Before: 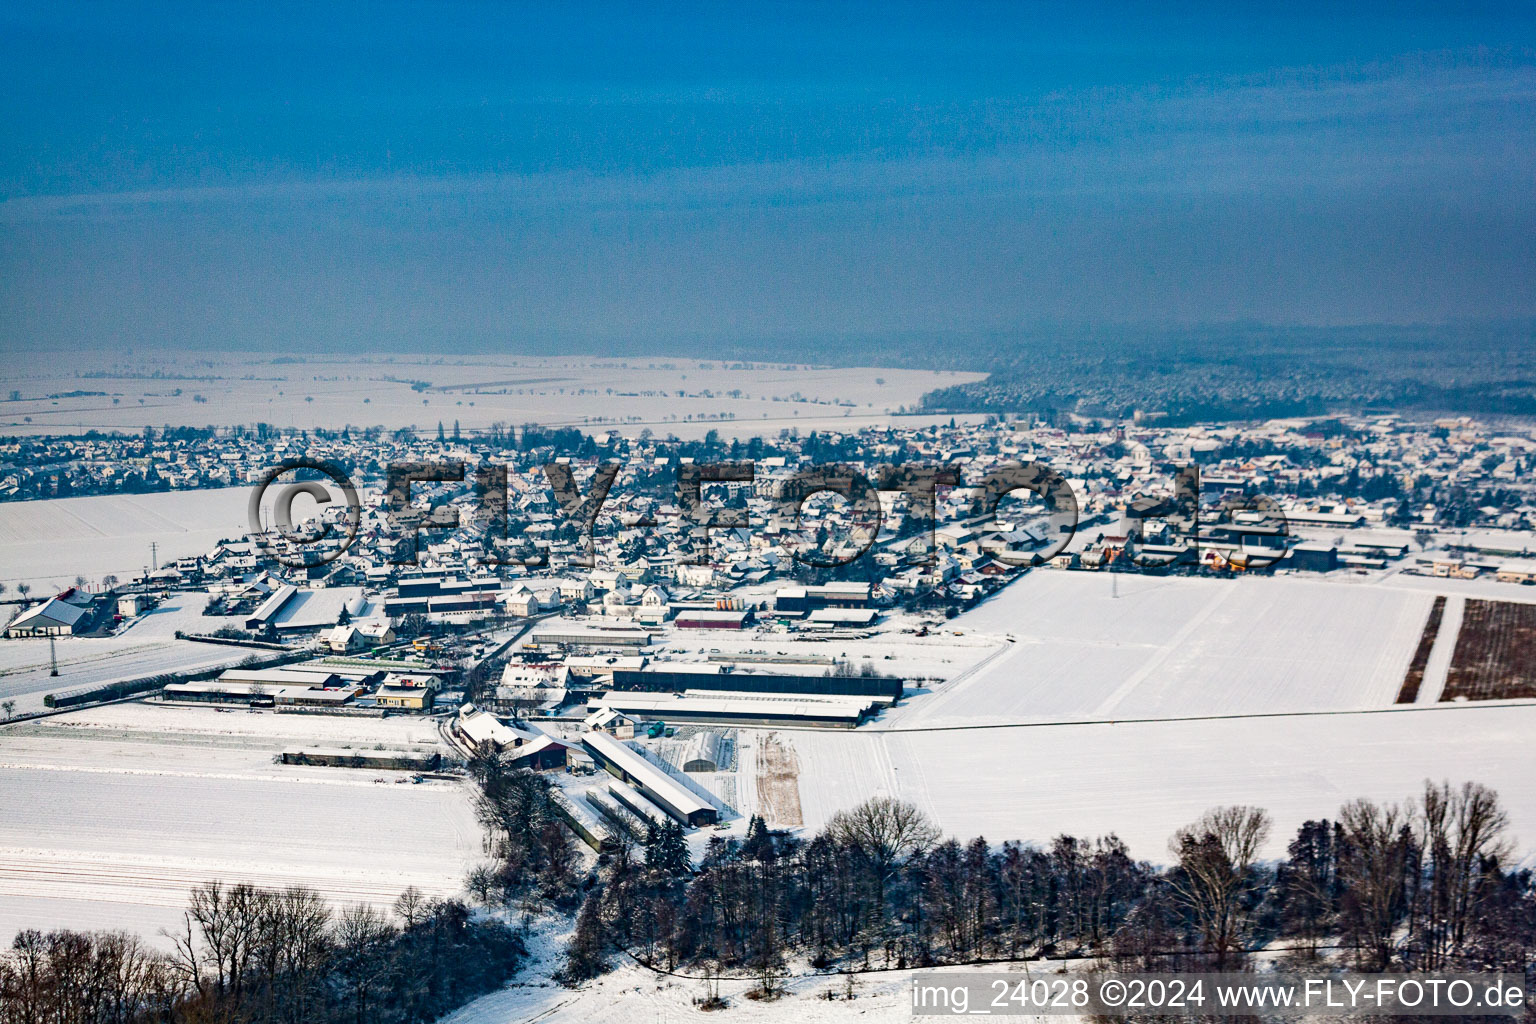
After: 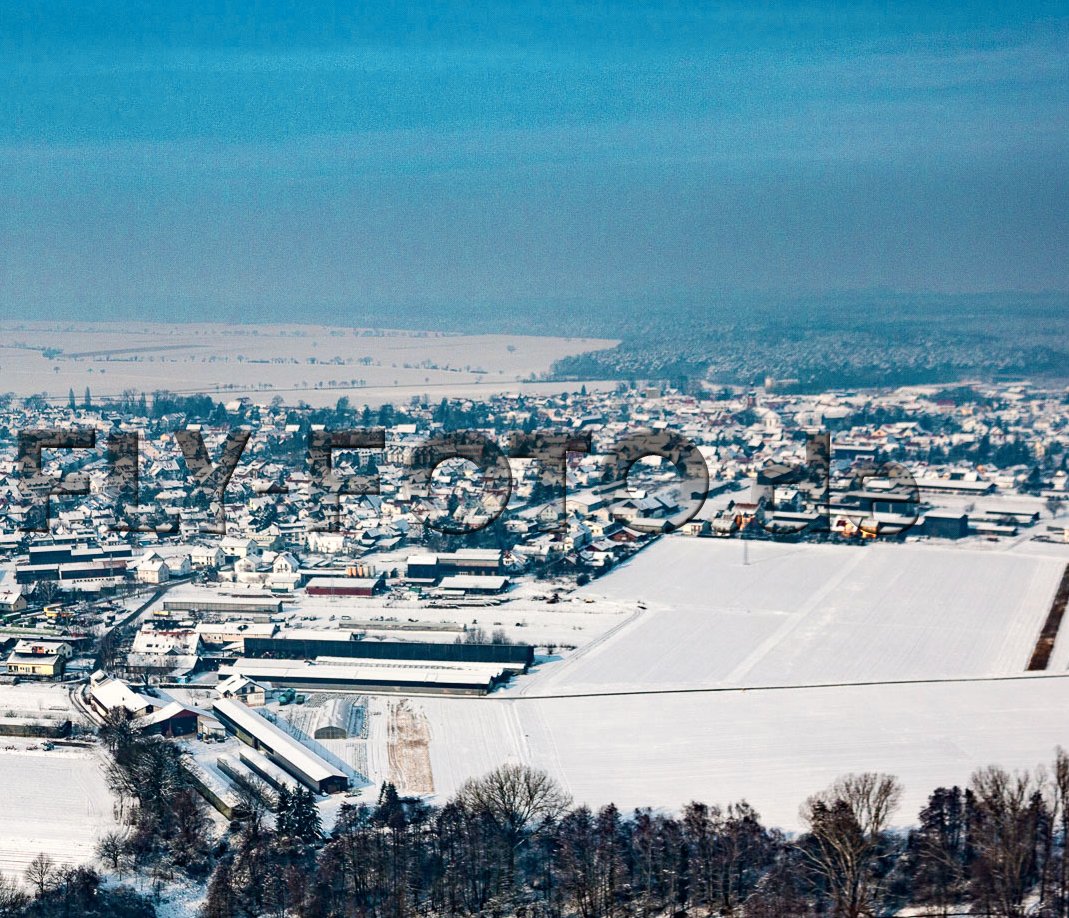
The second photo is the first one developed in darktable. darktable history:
crop and rotate: left 24.067%, top 3.295%, right 6.306%, bottom 7.033%
color zones: curves: ch0 [(0.018, 0.548) (0.197, 0.654) (0.425, 0.447) (0.605, 0.658) (0.732, 0.579)]; ch1 [(0.105, 0.531) (0.224, 0.531) (0.386, 0.39) (0.618, 0.456) (0.732, 0.456) (0.956, 0.421)]; ch2 [(0.039, 0.583) (0.215, 0.465) (0.399, 0.544) (0.465, 0.548) (0.614, 0.447) (0.724, 0.43) (0.882, 0.623) (0.956, 0.632)]
